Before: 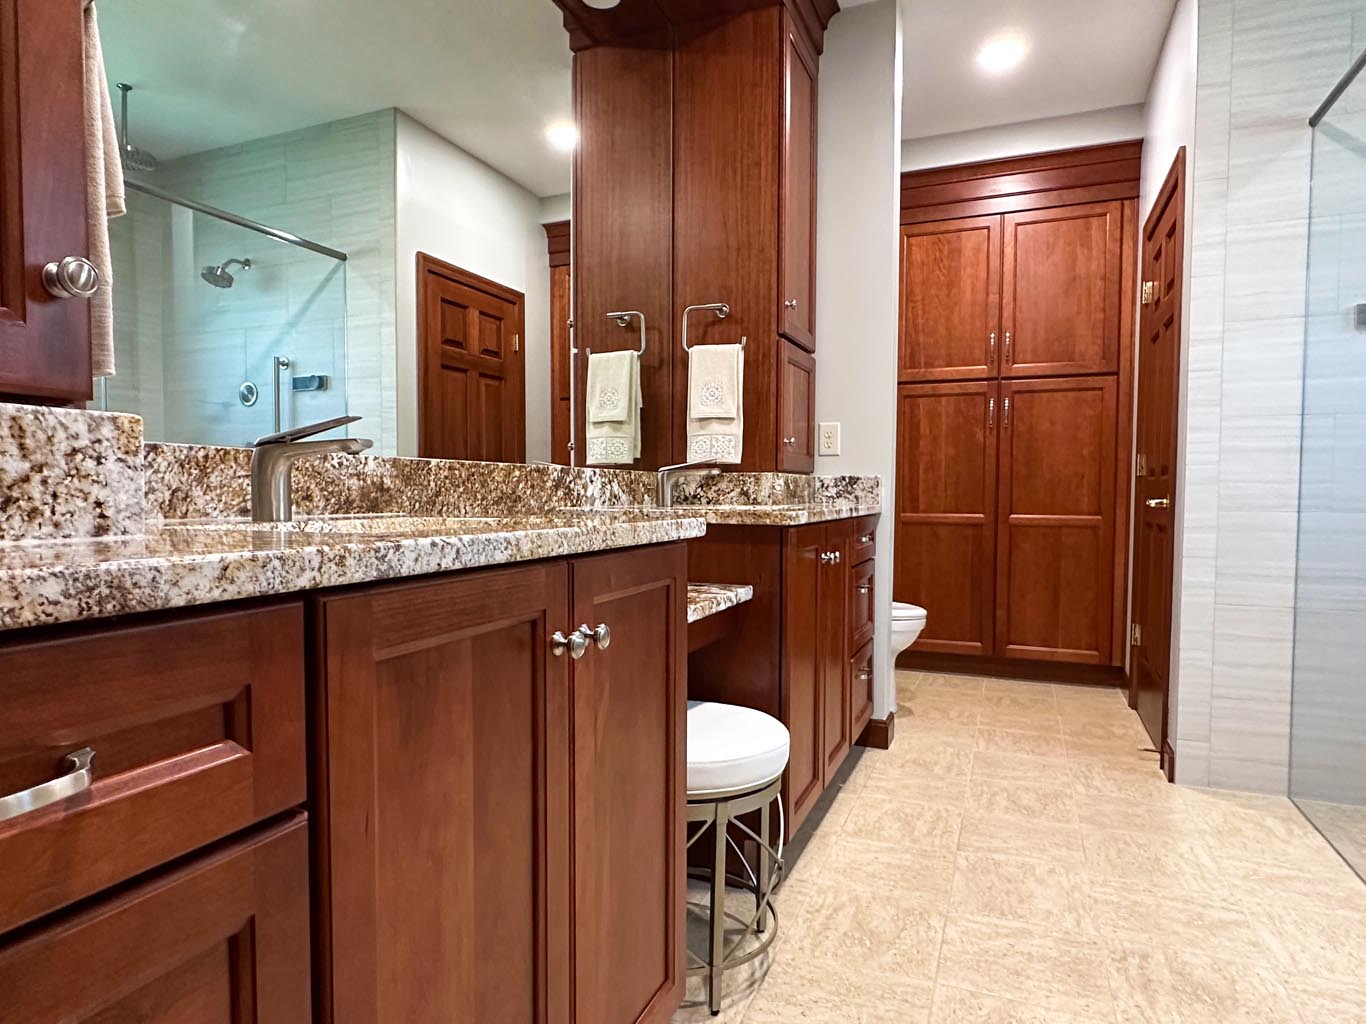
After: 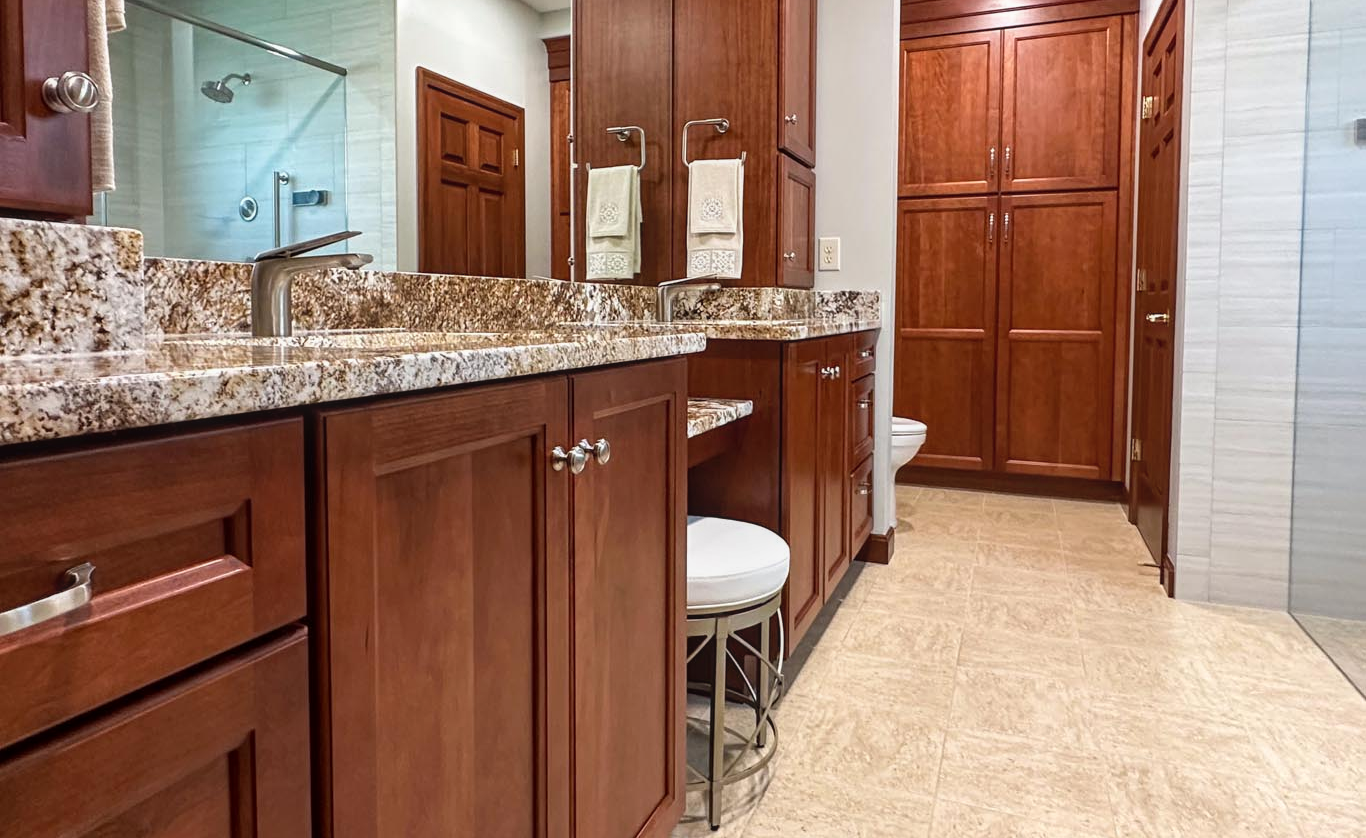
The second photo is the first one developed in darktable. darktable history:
local contrast: detail 109%
crop and rotate: top 18.14%
exposure: compensate exposure bias true, compensate highlight preservation false
